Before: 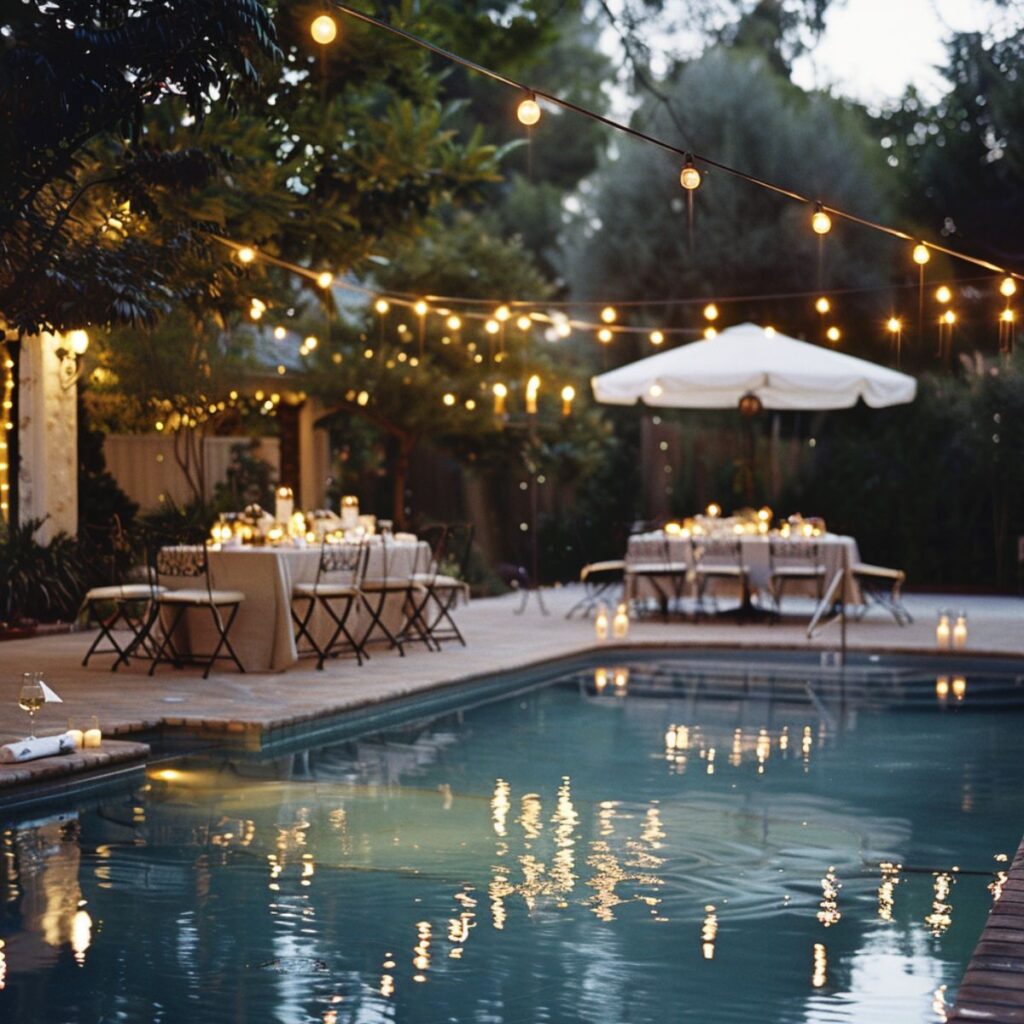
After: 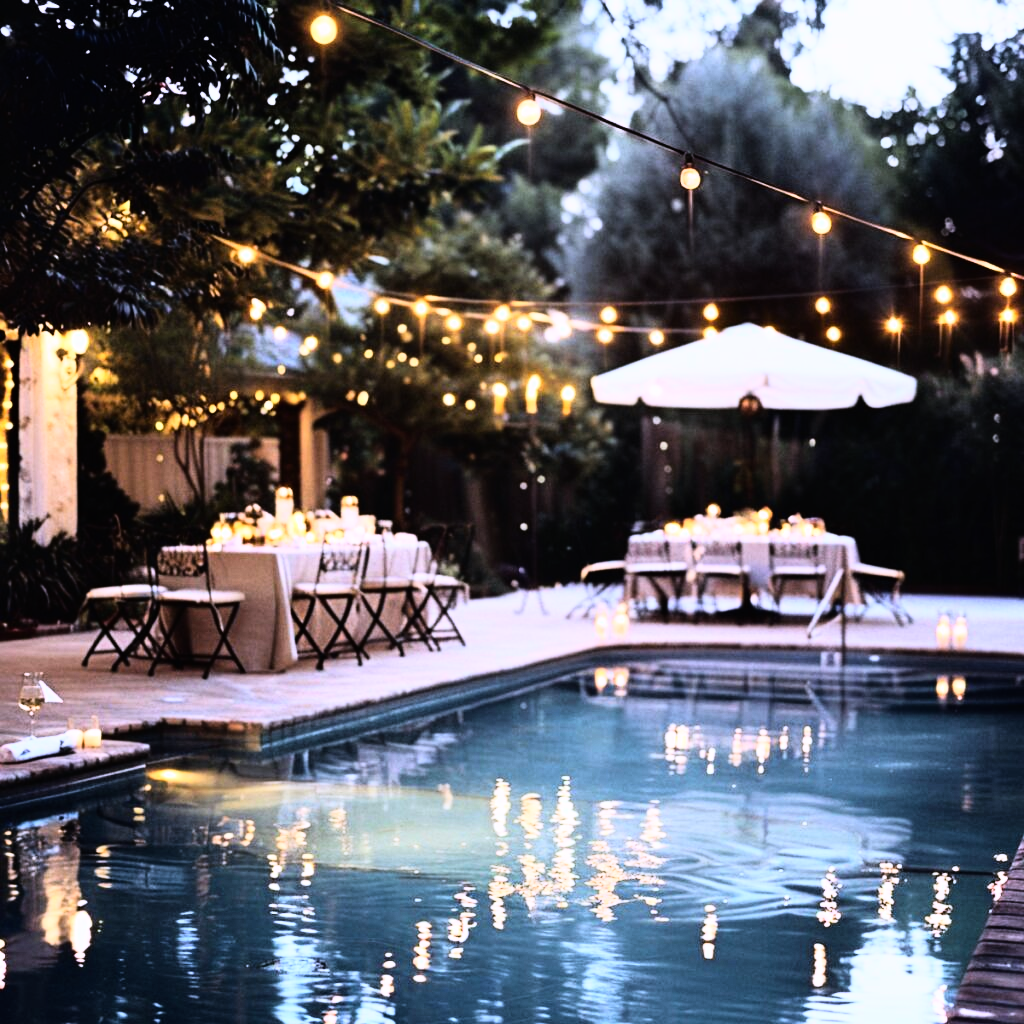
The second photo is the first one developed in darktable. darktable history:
color calibration: output R [1.063, -0.012, -0.003, 0], output B [-0.079, 0.047, 1, 0], illuminant custom, x 0.389, y 0.387, temperature 3838.64 K
rgb curve: curves: ch0 [(0, 0) (0.21, 0.15) (0.24, 0.21) (0.5, 0.75) (0.75, 0.96) (0.89, 0.99) (1, 1)]; ch1 [(0, 0.02) (0.21, 0.13) (0.25, 0.2) (0.5, 0.67) (0.75, 0.9) (0.89, 0.97) (1, 1)]; ch2 [(0, 0.02) (0.21, 0.13) (0.25, 0.2) (0.5, 0.67) (0.75, 0.9) (0.89, 0.97) (1, 1)], compensate middle gray true
